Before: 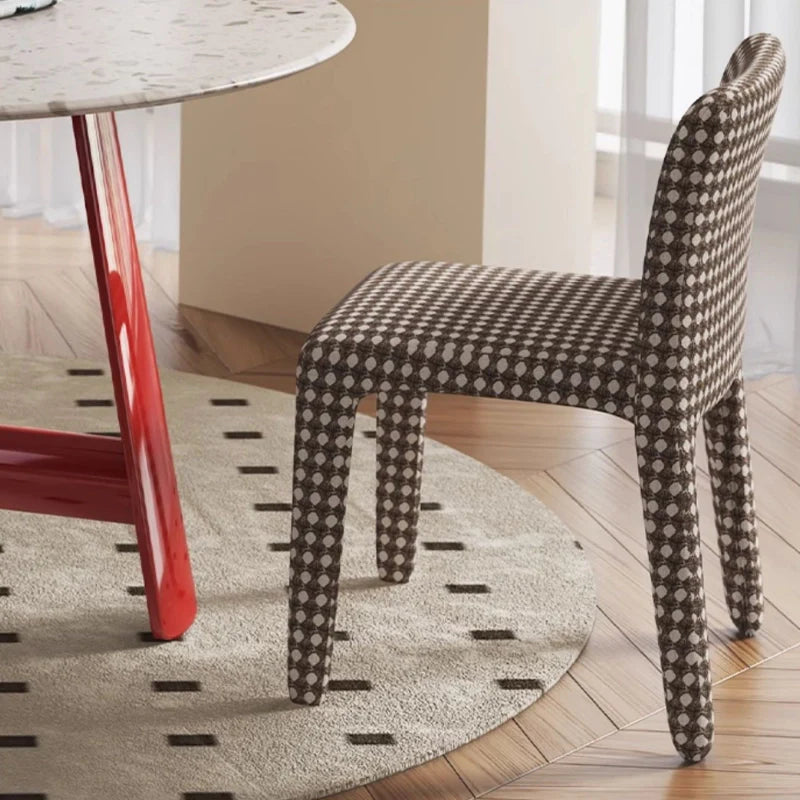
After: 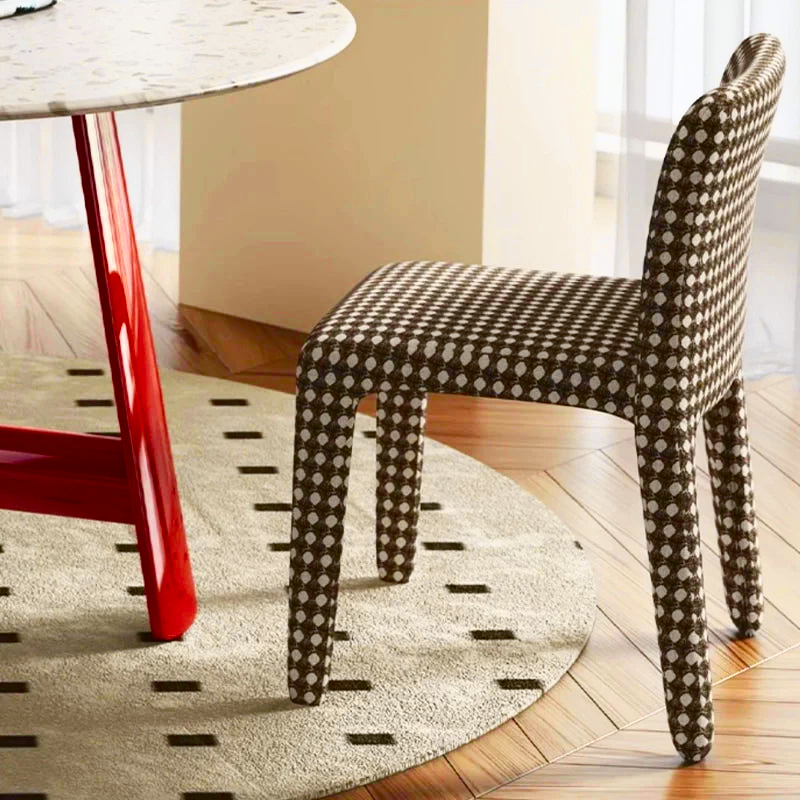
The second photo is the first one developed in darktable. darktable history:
color balance rgb: perceptual saturation grading › global saturation 20%, perceptual saturation grading › highlights -25%, perceptual saturation grading › shadows 25%
color zones: curves: ch0 [(0.068, 0.464) (0.25, 0.5) (0.48, 0.508) (0.75, 0.536) (0.886, 0.476) (0.967, 0.456)]; ch1 [(0.066, 0.456) (0.25, 0.5) (0.616, 0.508) (0.746, 0.56) (0.934, 0.444)]
tone curve: curves: ch0 [(0, 0) (0.187, 0.12) (0.384, 0.363) (0.618, 0.698) (0.754, 0.857) (0.875, 0.956) (1, 0.987)]; ch1 [(0, 0) (0.402, 0.36) (0.476, 0.466) (0.501, 0.501) (0.518, 0.514) (0.564, 0.608) (0.614, 0.664) (0.692, 0.744) (1, 1)]; ch2 [(0, 0) (0.435, 0.412) (0.483, 0.481) (0.503, 0.503) (0.522, 0.535) (0.563, 0.601) (0.627, 0.699) (0.699, 0.753) (0.997, 0.858)], color space Lab, independent channels
